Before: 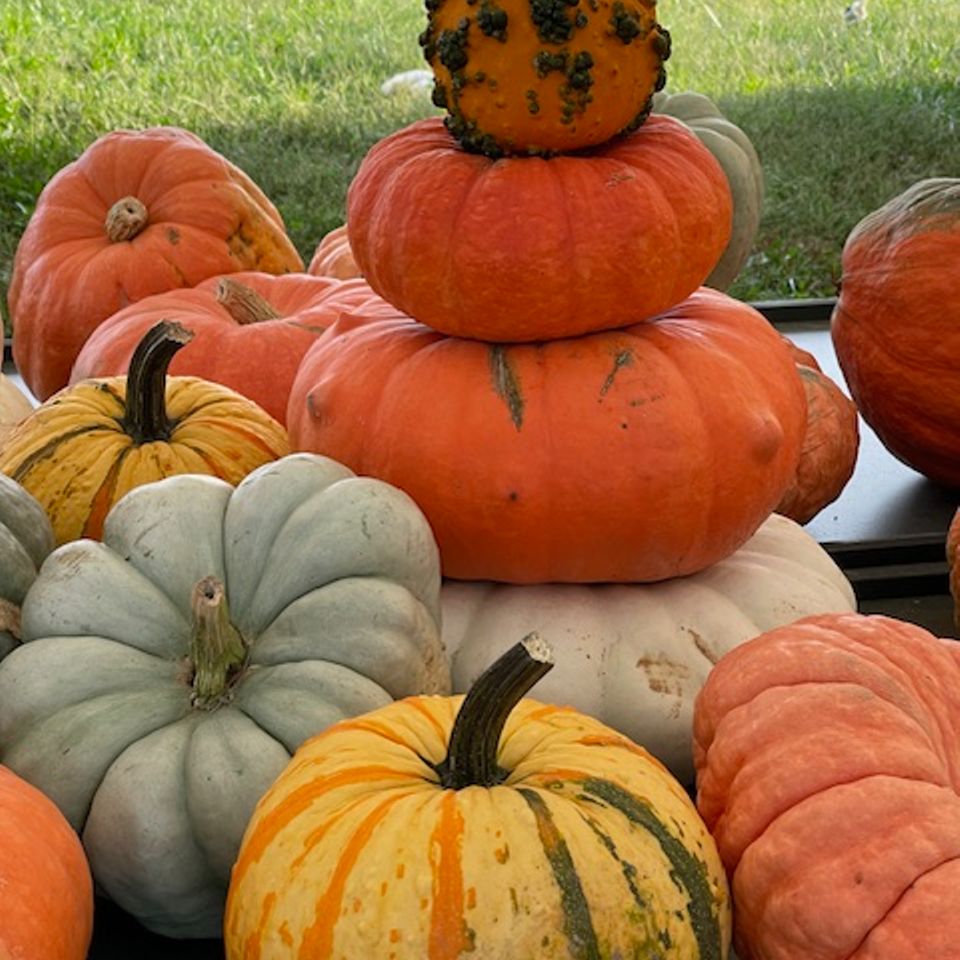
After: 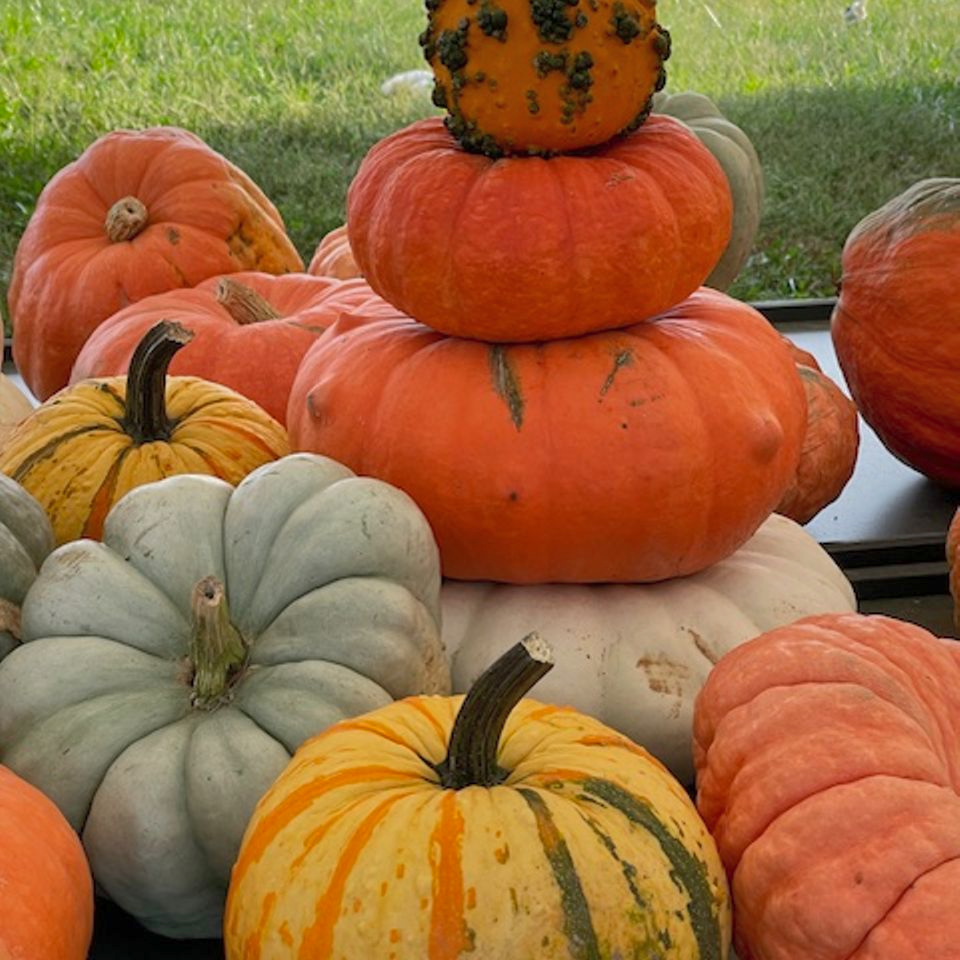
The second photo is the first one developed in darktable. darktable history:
shadows and highlights: highlights -60.03, highlights color adjustment 0.619%
